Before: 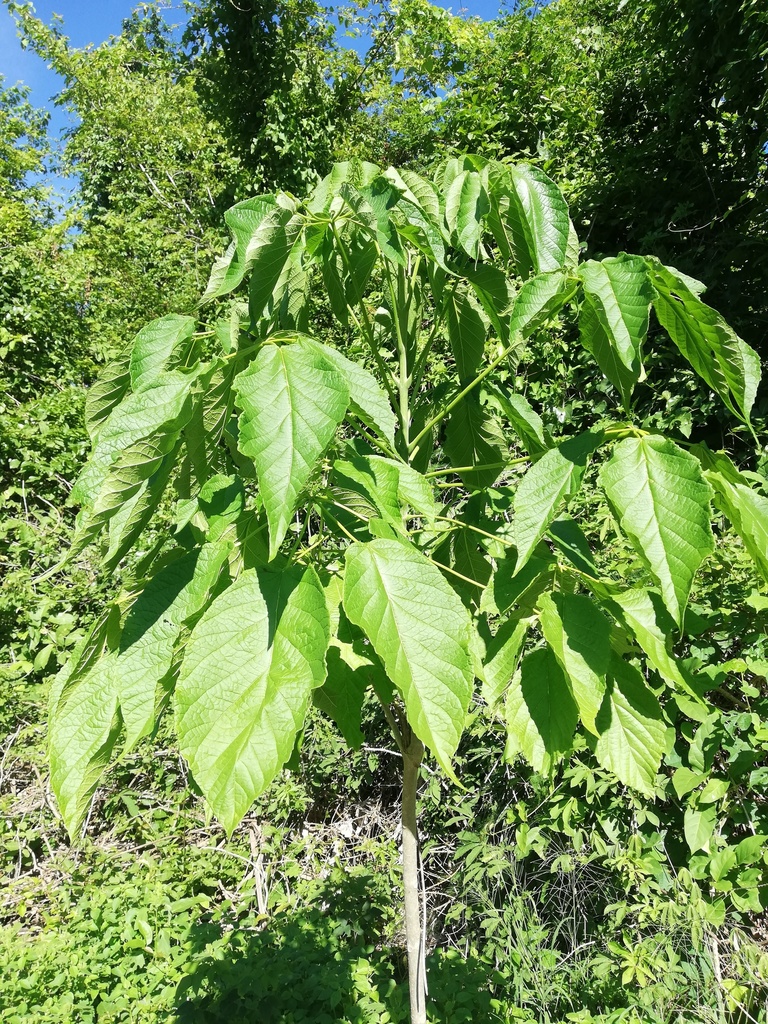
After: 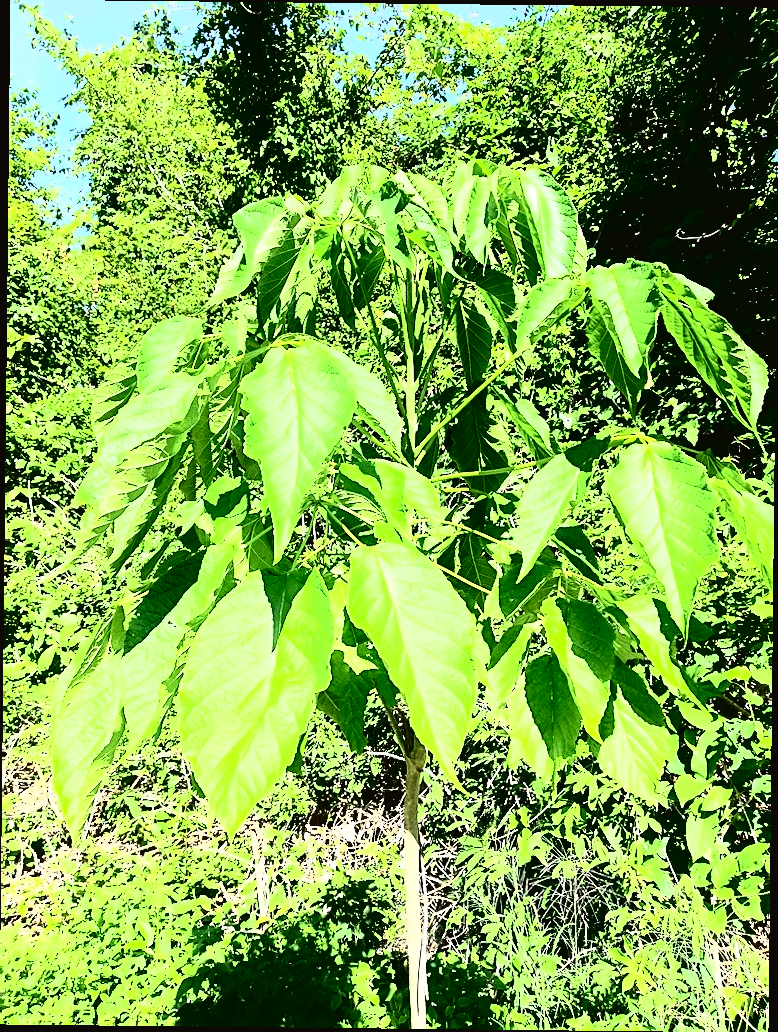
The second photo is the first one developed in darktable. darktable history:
contrast brightness saturation: contrast 0.291
crop and rotate: angle -0.61°
tone curve: curves: ch0 [(0, 0.023) (0.113, 0.084) (0.285, 0.301) (0.673, 0.796) (0.845, 0.932) (0.994, 0.971)]; ch1 [(0, 0) (0.456, 0.437) (0.498, 0.5) (0.57, 0.559) (0.631, 0.639) (1, 1)]; ch2 [(0, 0) (0.417, 0.44) (0.46, 0.453) (0.502, 0.507) (0.55, 0.57) (0.67, 0.712) (1, 1)], color space Lab, independent channels, preserve colors none
sharpen: amount 0.497
tone equalizer: -8 EV -1.11 EV, -7 EV -1.04 EV, -6 EV -0.845 EV, -5 EV -0.601 EV, -3 EV 0.598 EV, -2 EV 0.865 EV, -1 EV 1.01 EV, +0 EV 1.08 EV, mask exposure compensation -0.511 EV
